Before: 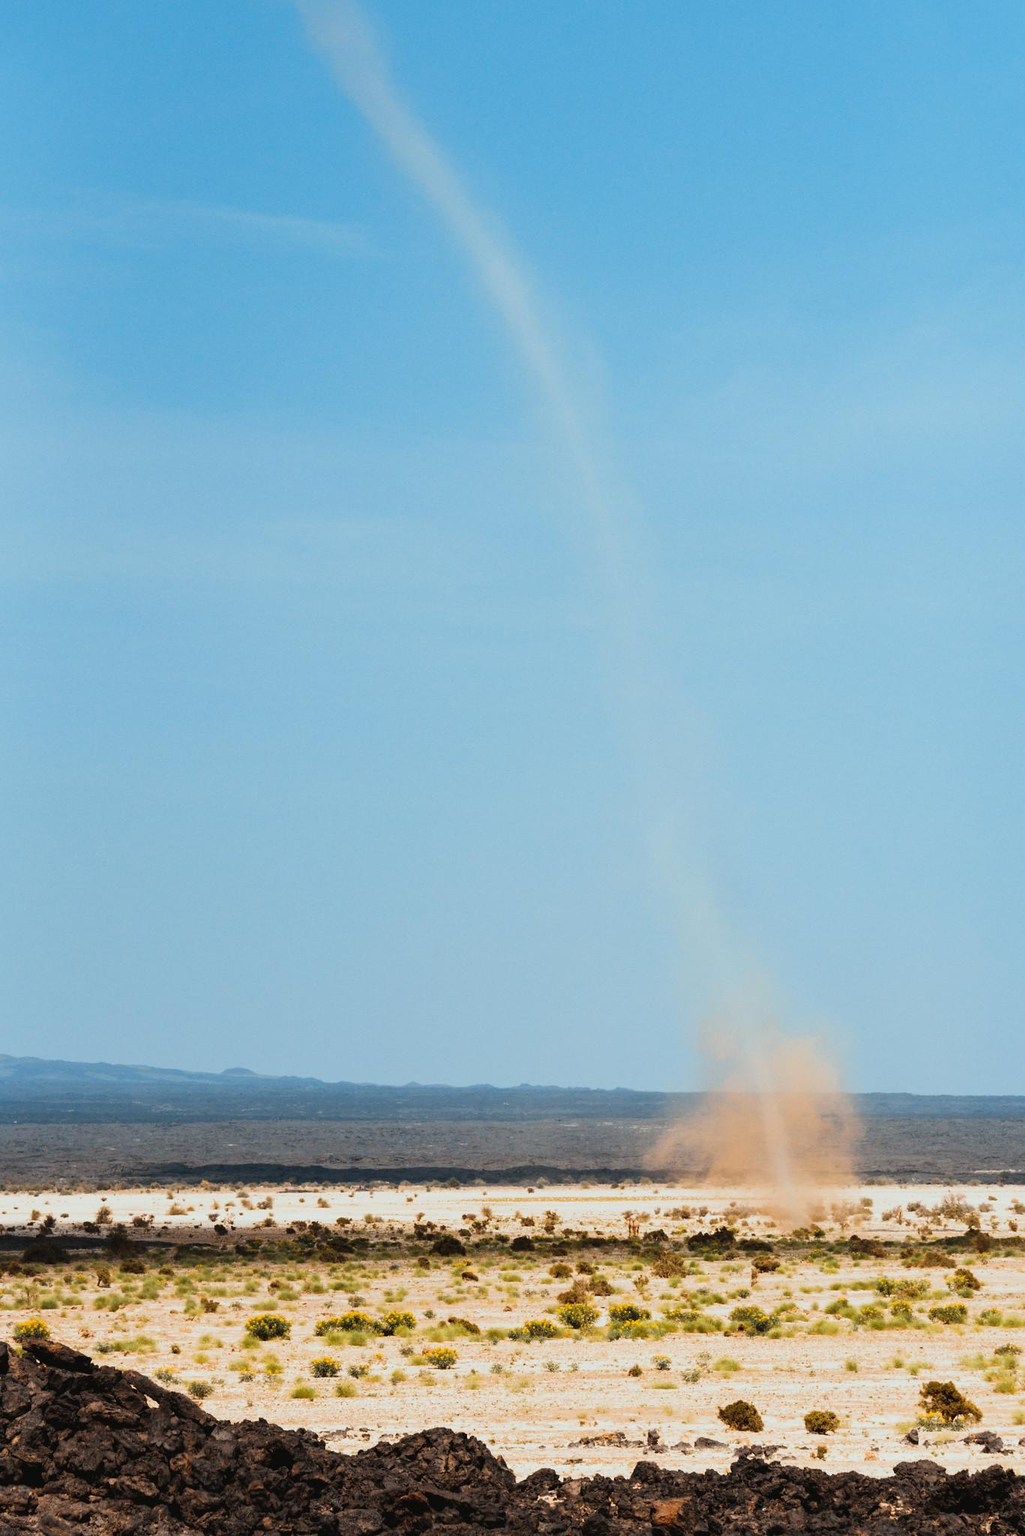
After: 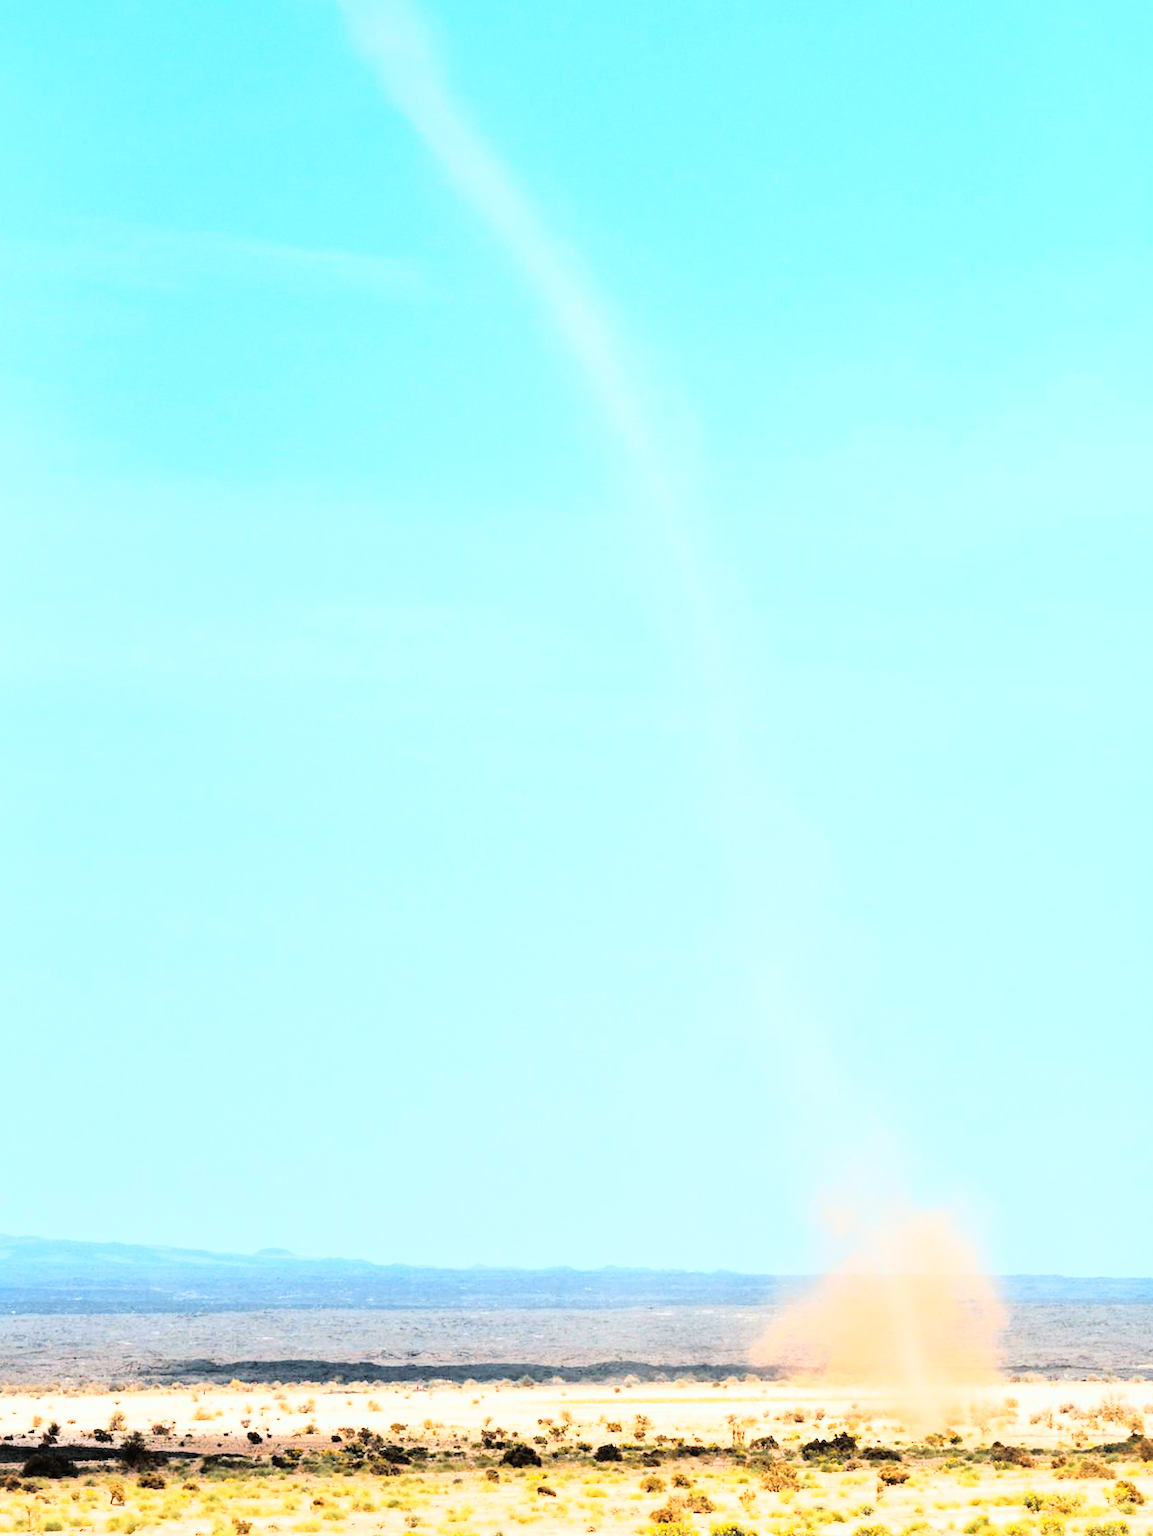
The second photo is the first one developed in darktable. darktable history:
rgb curve: curves: ch0 [(0, 0) (0.21, 0.15) (0.24, 0.21) (0.5, 0.75) (0.75, 0.96) (0.89, 0.99) (1, 1)]; ch1 [(0, 0.02) (0.21, 0.13) (0.25, 0.2) (0.5, 0.67) (0.75, 0.9) (0.89, 0.97) (1, 1)]; ch2 [(0, 0.02) (0.21, 0.13) (0.25, 0.2) (0.5, 0.67) (0.75, 0.9) (0.89, 0.97) (1, 1)], compensate middle gray true
crop and rotate: angle 0.2°, left 0.275%, right 3.127%, bottom 14.18%
tone equalizer: -7 EV 0.15 EV, -6 EV 0.6 EV, -5 EV 1.15 EV, -4 EV 1.33 EV, -3 EV 1.15 EV, -2 EV 0.6 EV, -1 EV 0.15 EV, mask exposure compensation -0.5 EV
